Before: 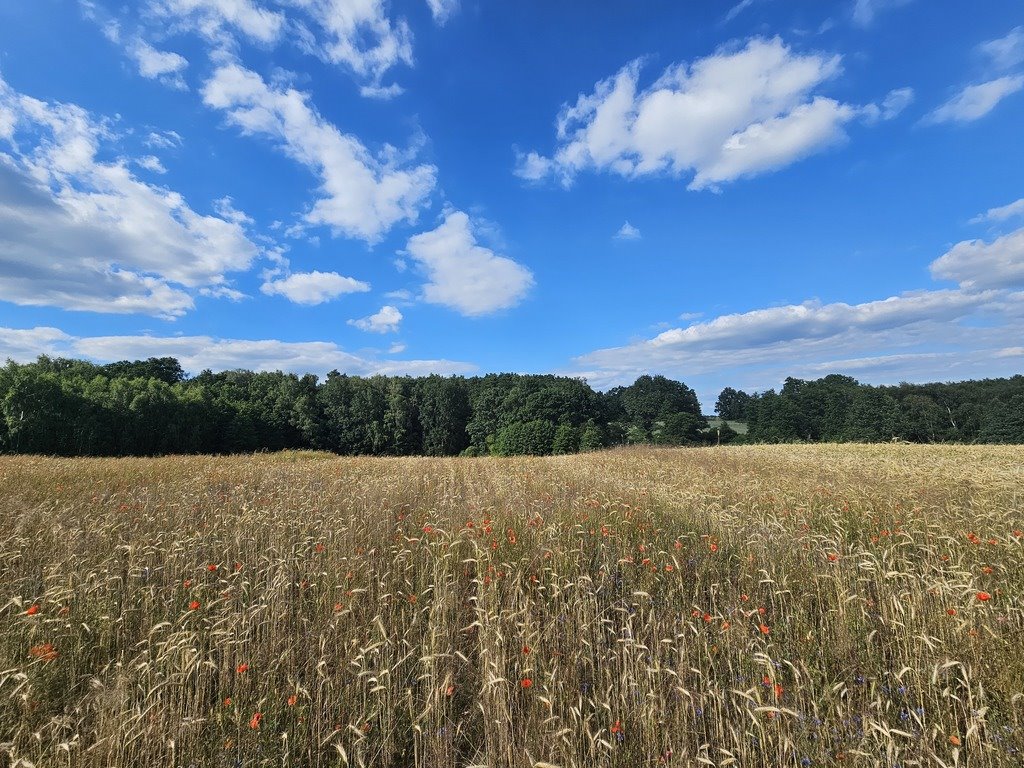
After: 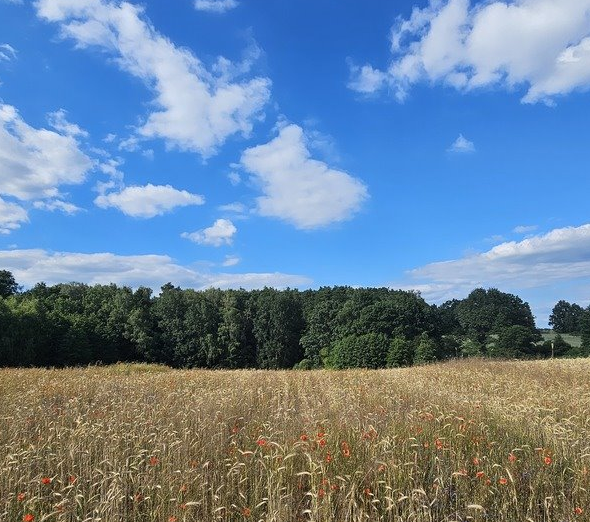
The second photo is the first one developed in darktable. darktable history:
crop: left 16.24%, top 11.453%, right 26.085%, bottom 20.453%
